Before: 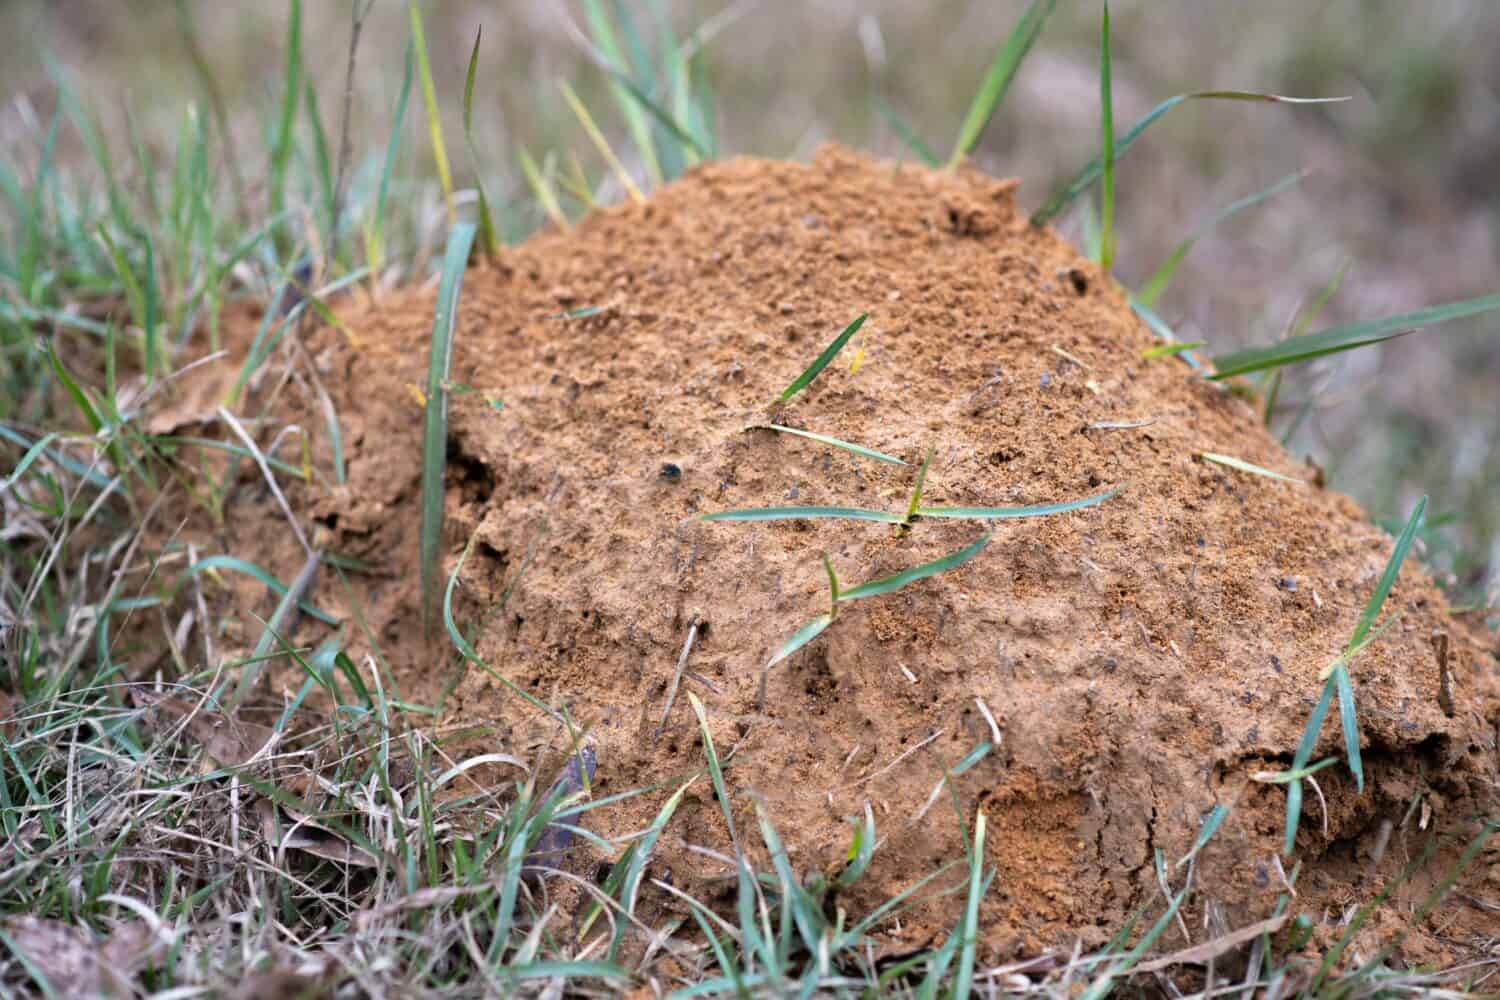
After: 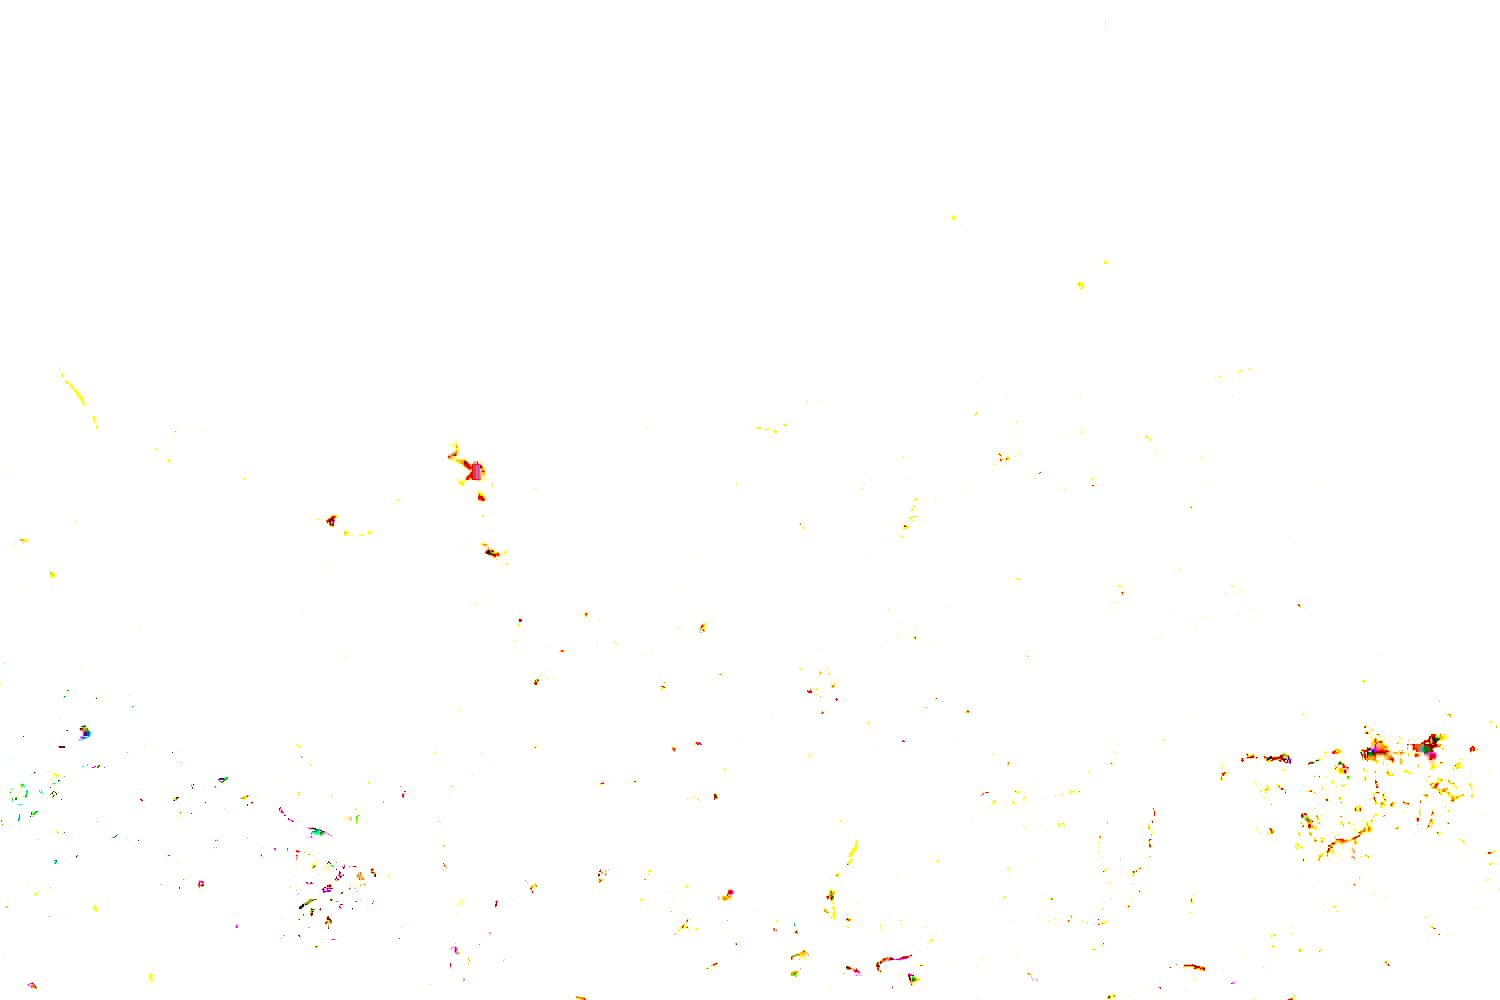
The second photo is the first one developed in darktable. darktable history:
color balance rgb: global offset › luminance -0.51%, perceptual saturation grading › global saturation 27.53%, perceptual saturation grading › highlights -25%, perceptual saturation grading › shadows 25%, perceptual brilliance grading › highlights 6.62%, perceptual brilliance grading › mid-tones 17.07%, perceptual brilliance grading › shadows -5.23%
exposure: exposure 8 EV, compensate highlight preservation false
